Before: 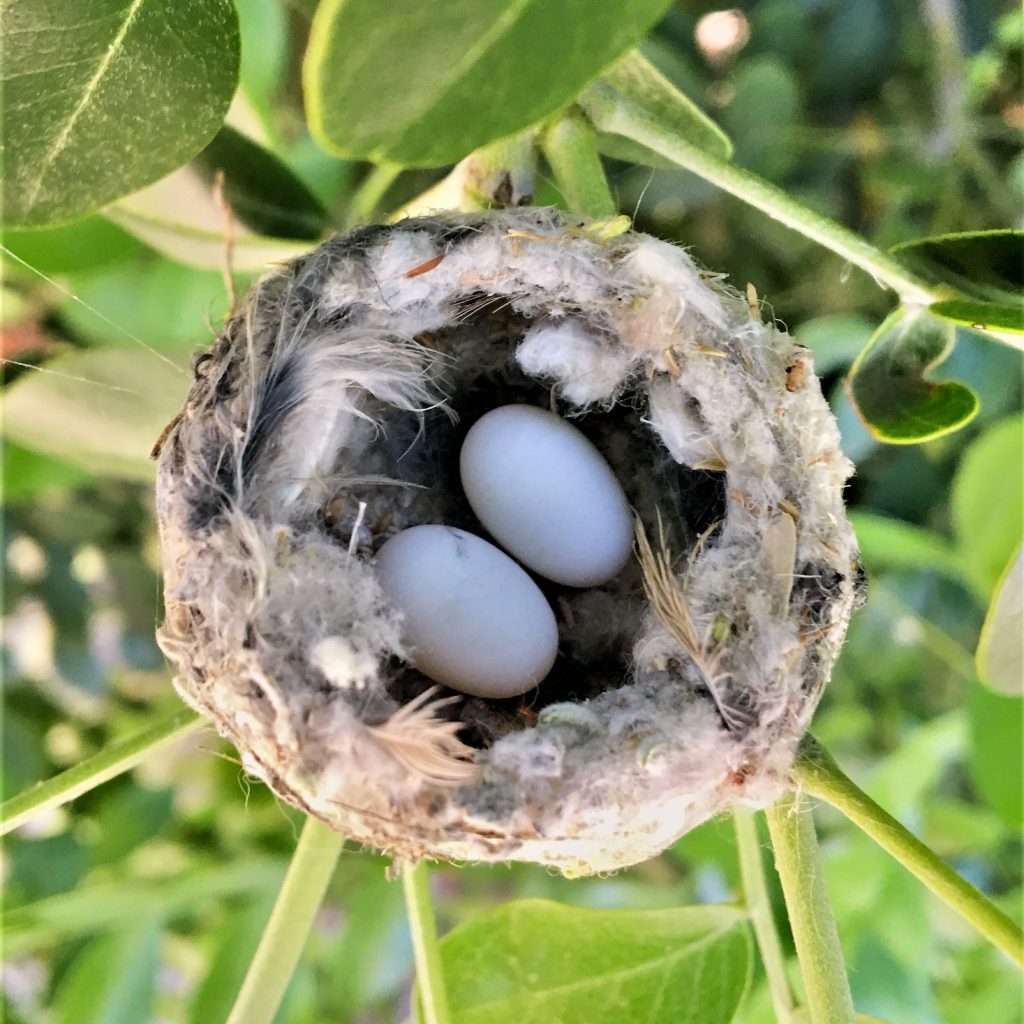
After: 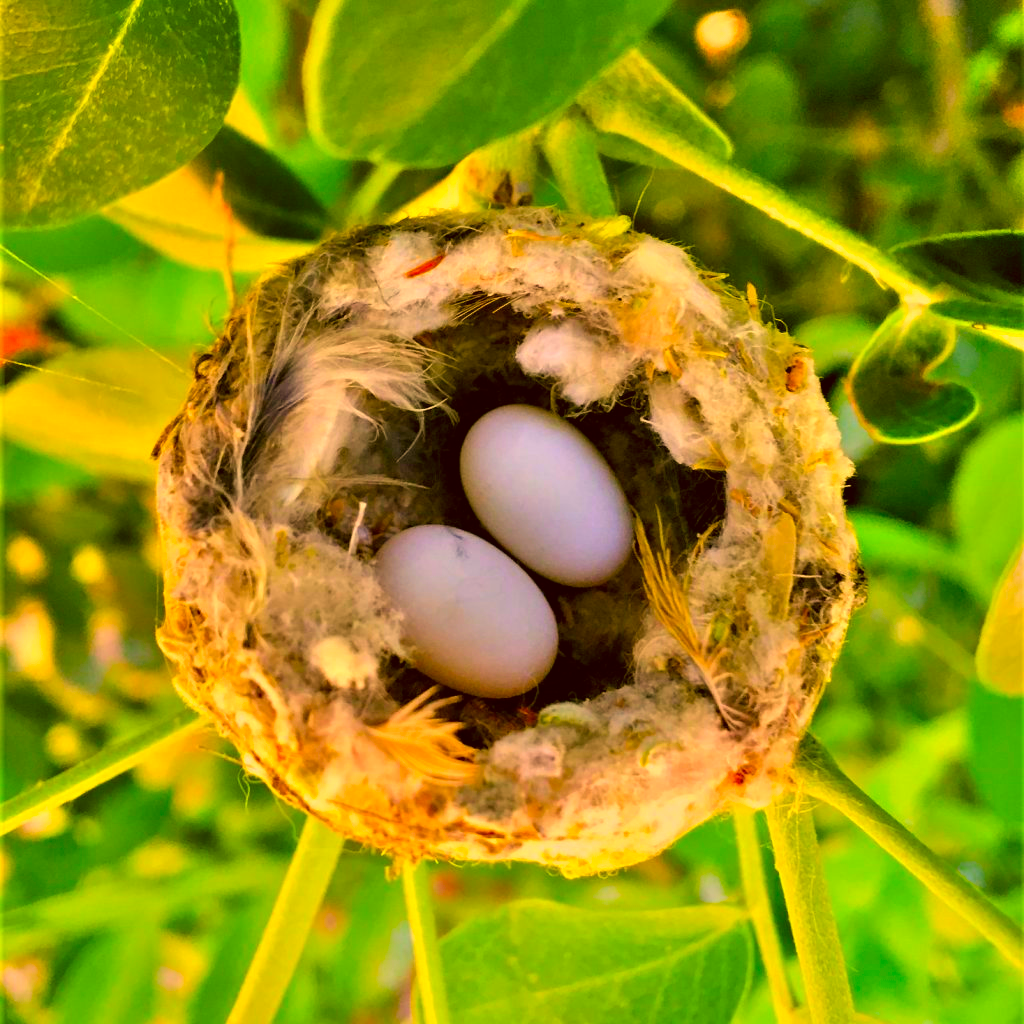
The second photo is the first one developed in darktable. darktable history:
exposure: compensate highlight preservation false
color correction: highlights a* 10.44, highlights b* 30.04, shadows a* 2.73, shadows b* 17.51, saturation 1.72
color balance rgb: linear chroma grading › global chroma 33.4%
